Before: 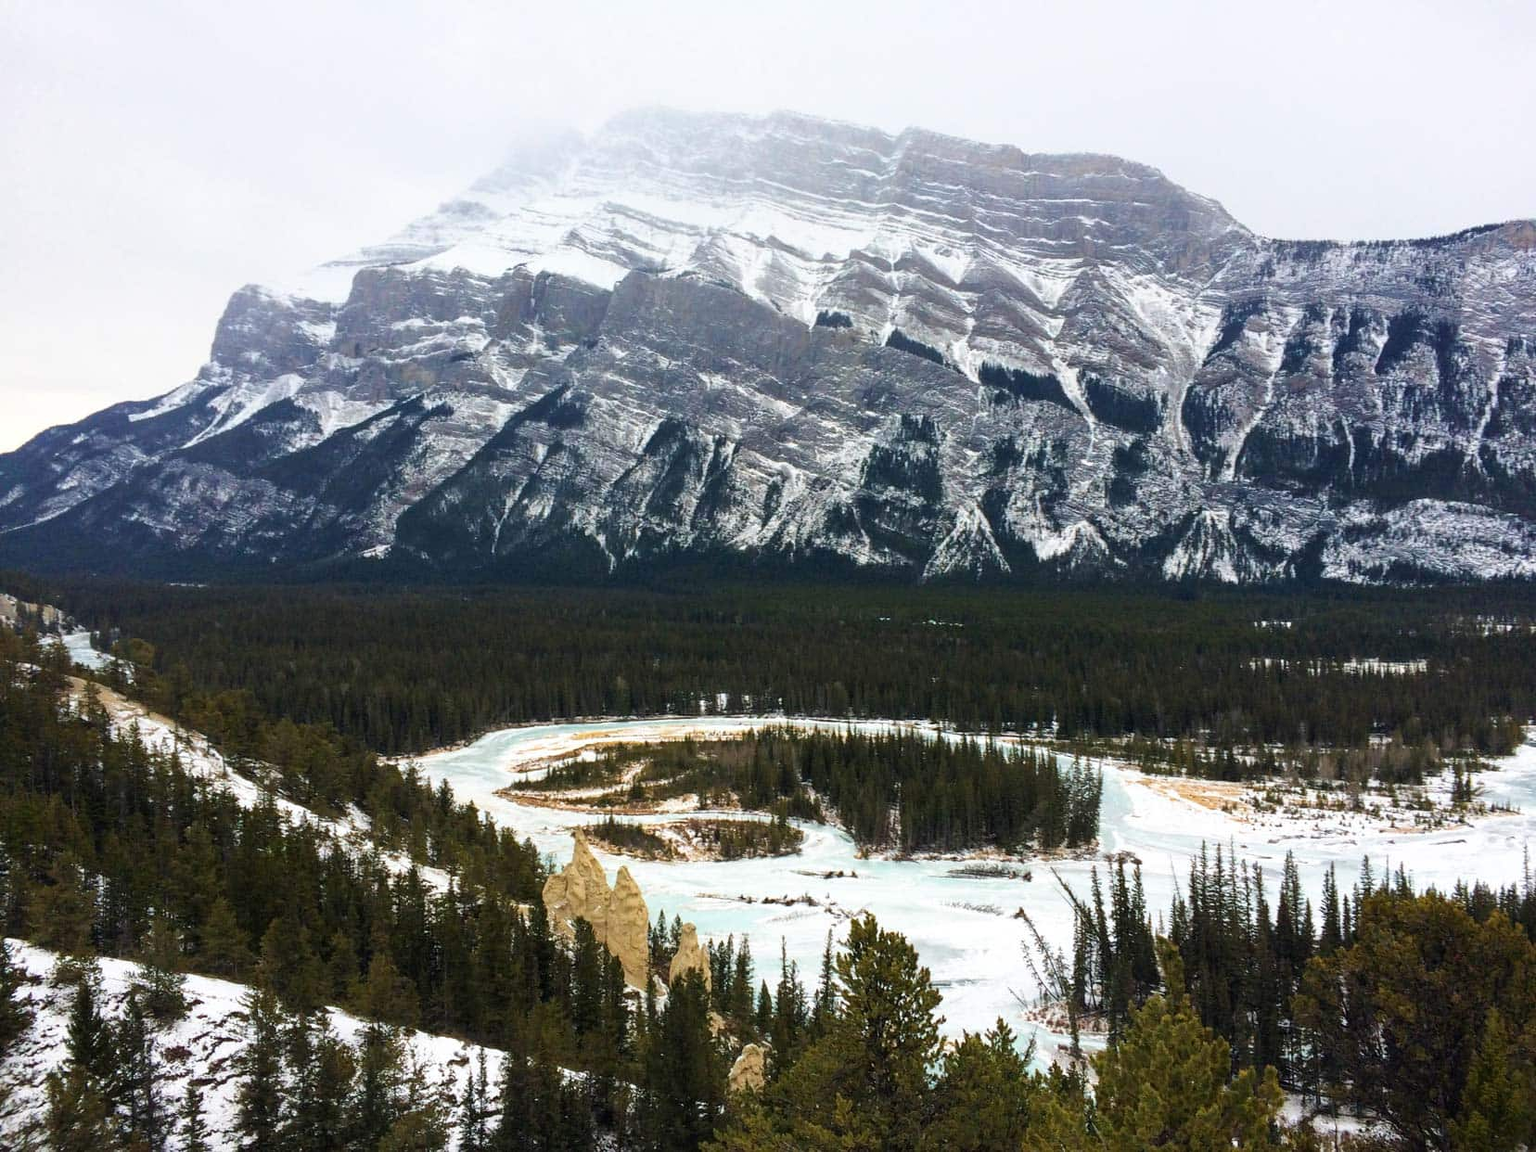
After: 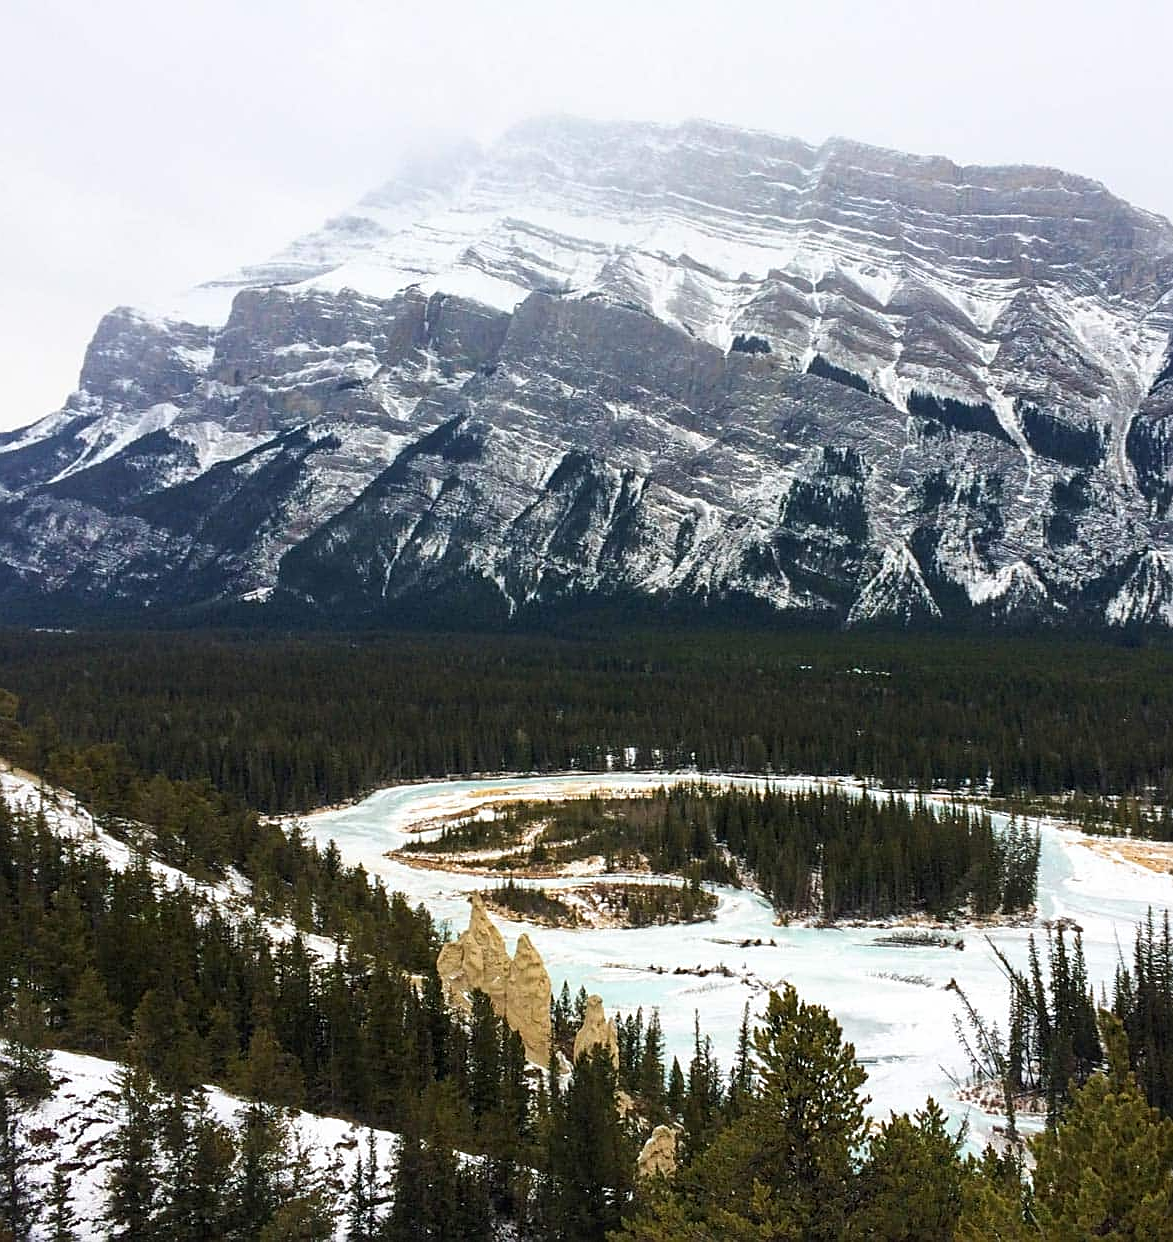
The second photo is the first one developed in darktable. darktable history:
sharpen: on, module defaults
crop and rotate: left 8.968%, right 20.178%
